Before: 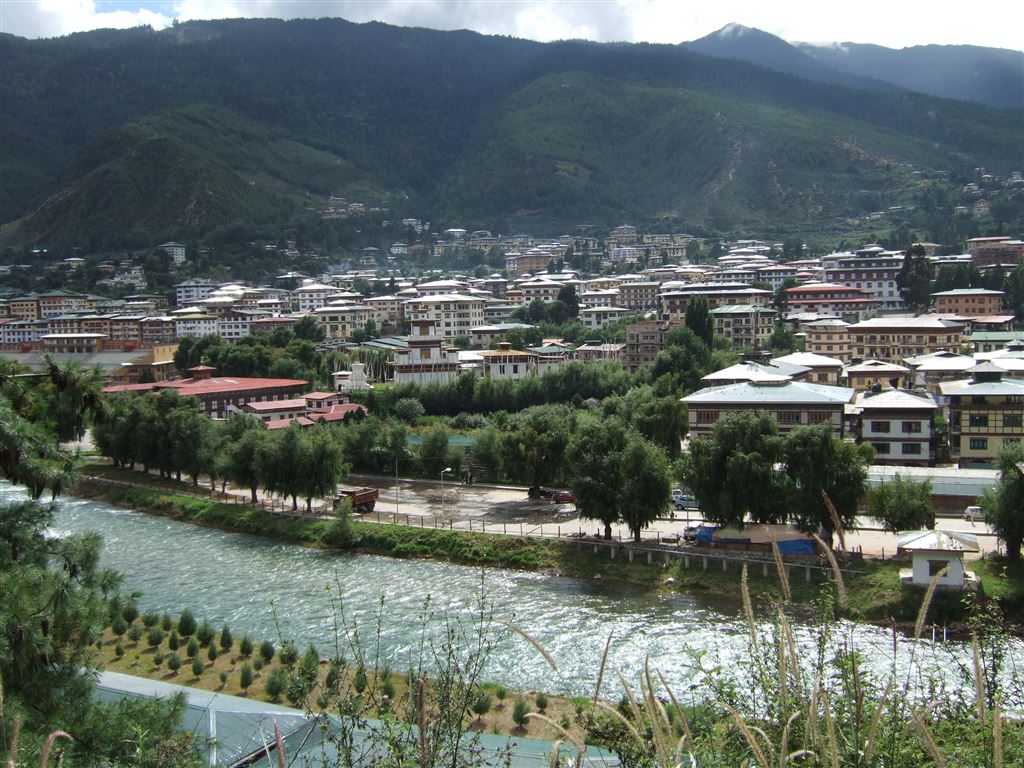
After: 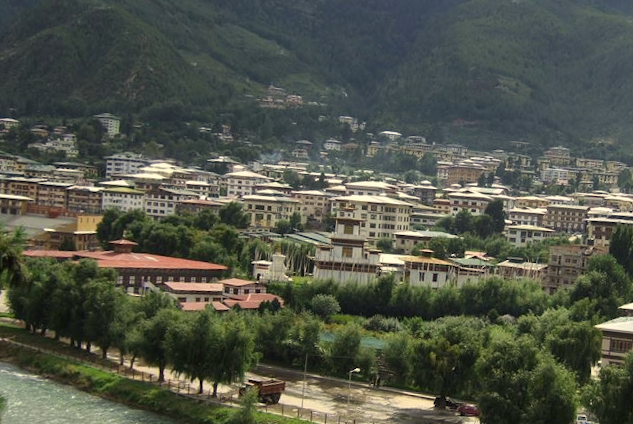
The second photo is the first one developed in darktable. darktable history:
crop and rotate: angle -6.3°, left 2.203%, top 6.687%, right 27.29%, bottom 30.258%
color correction: highlights a* 1.49, highlights b* 17.79
shadows and highlights: shadows 37.31, highlights -27.47, soften with gaussian
